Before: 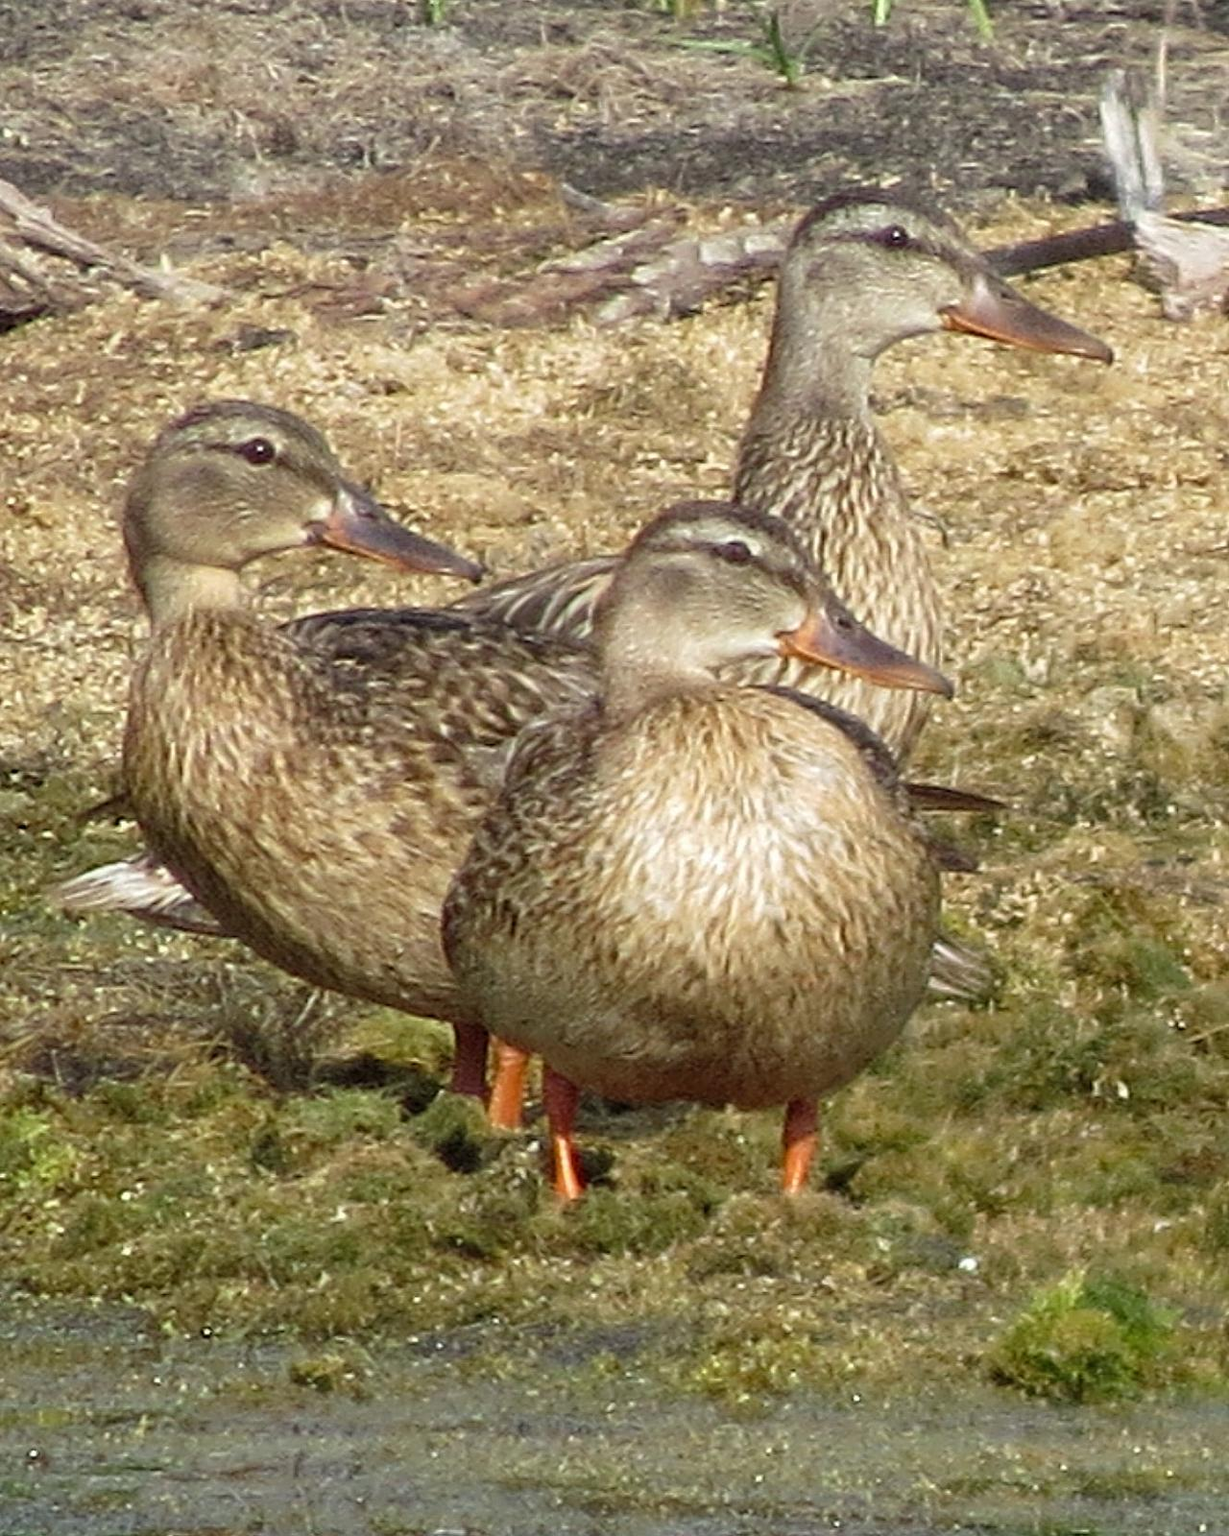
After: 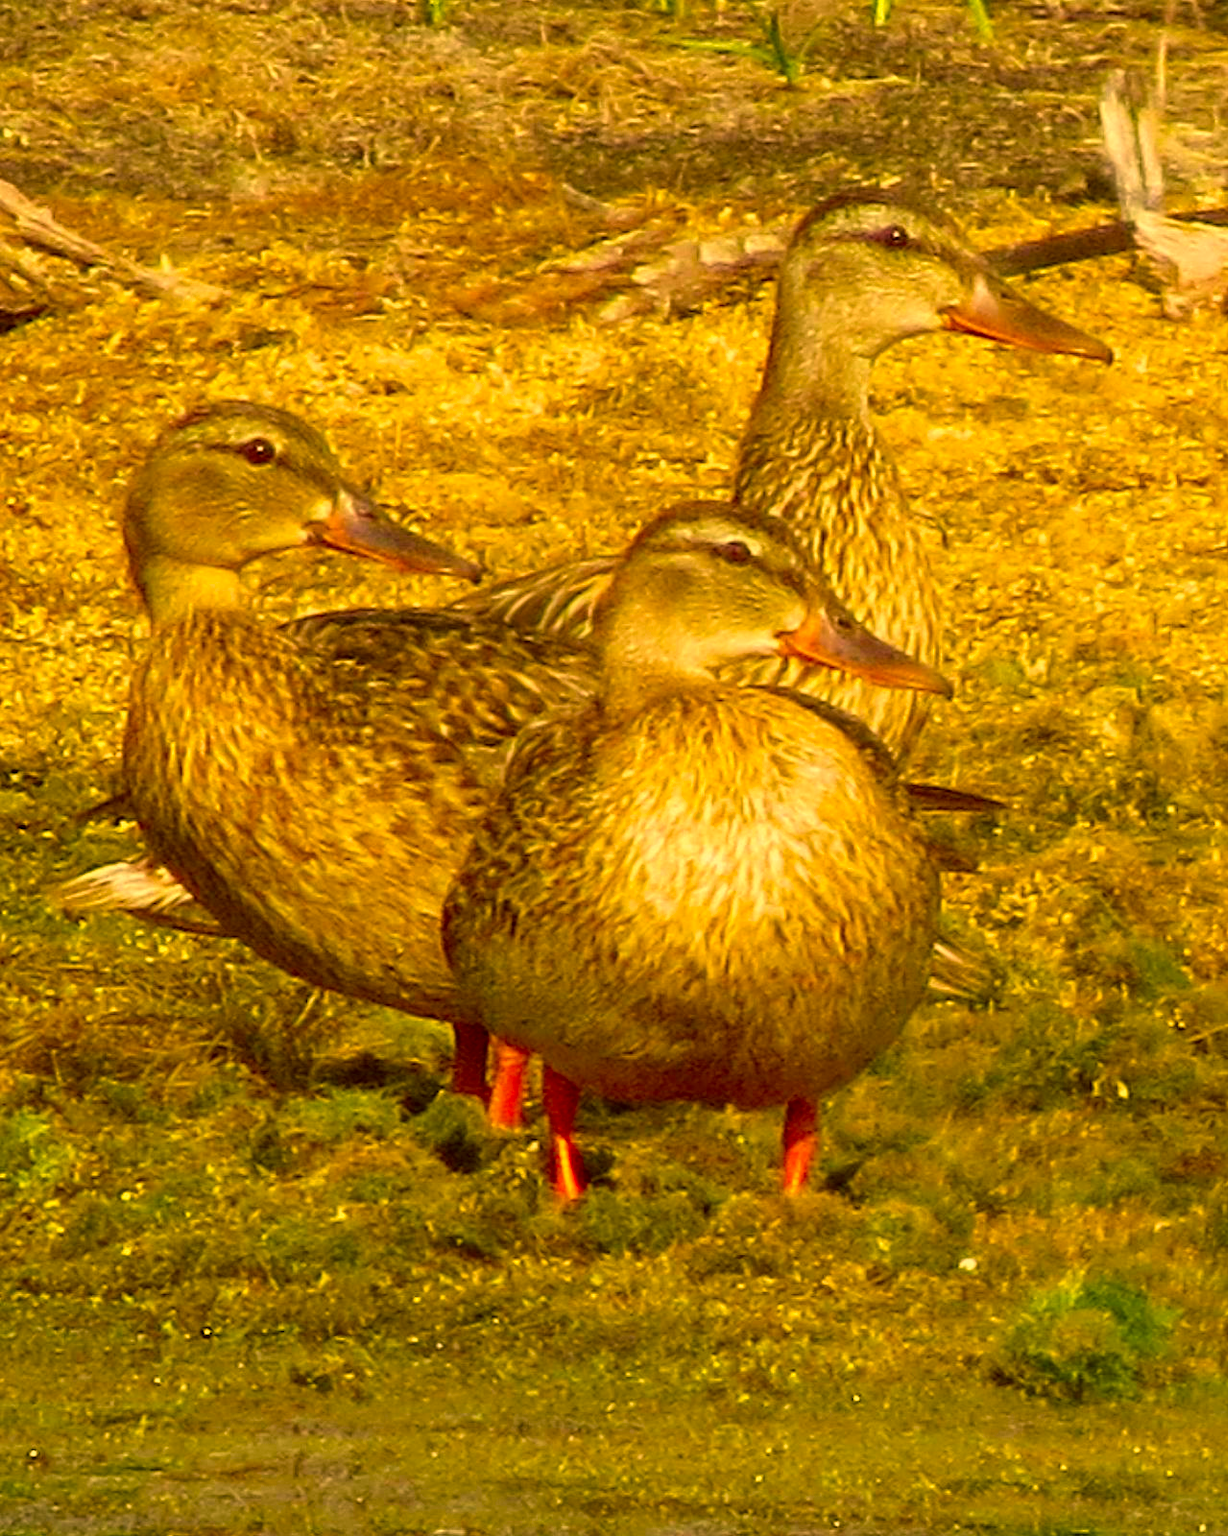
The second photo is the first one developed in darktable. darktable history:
color correction: highlights a* 10.86, highlights b* 30.33, shadows a* 2.6, shadows b* 17.21, saturation 1.73
